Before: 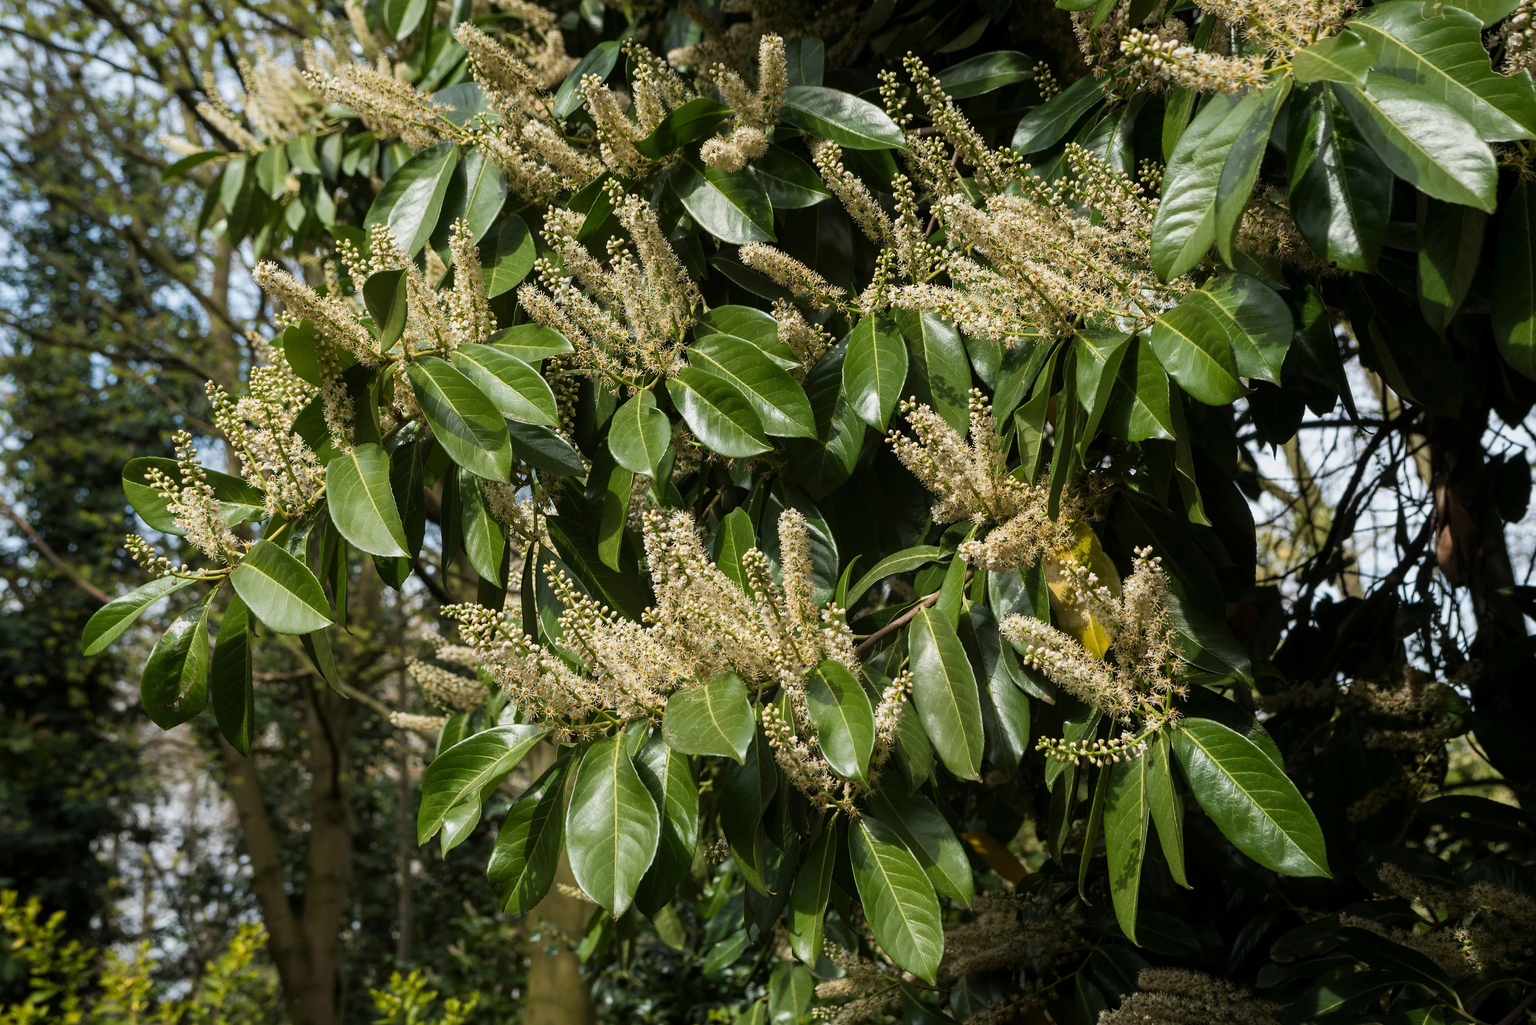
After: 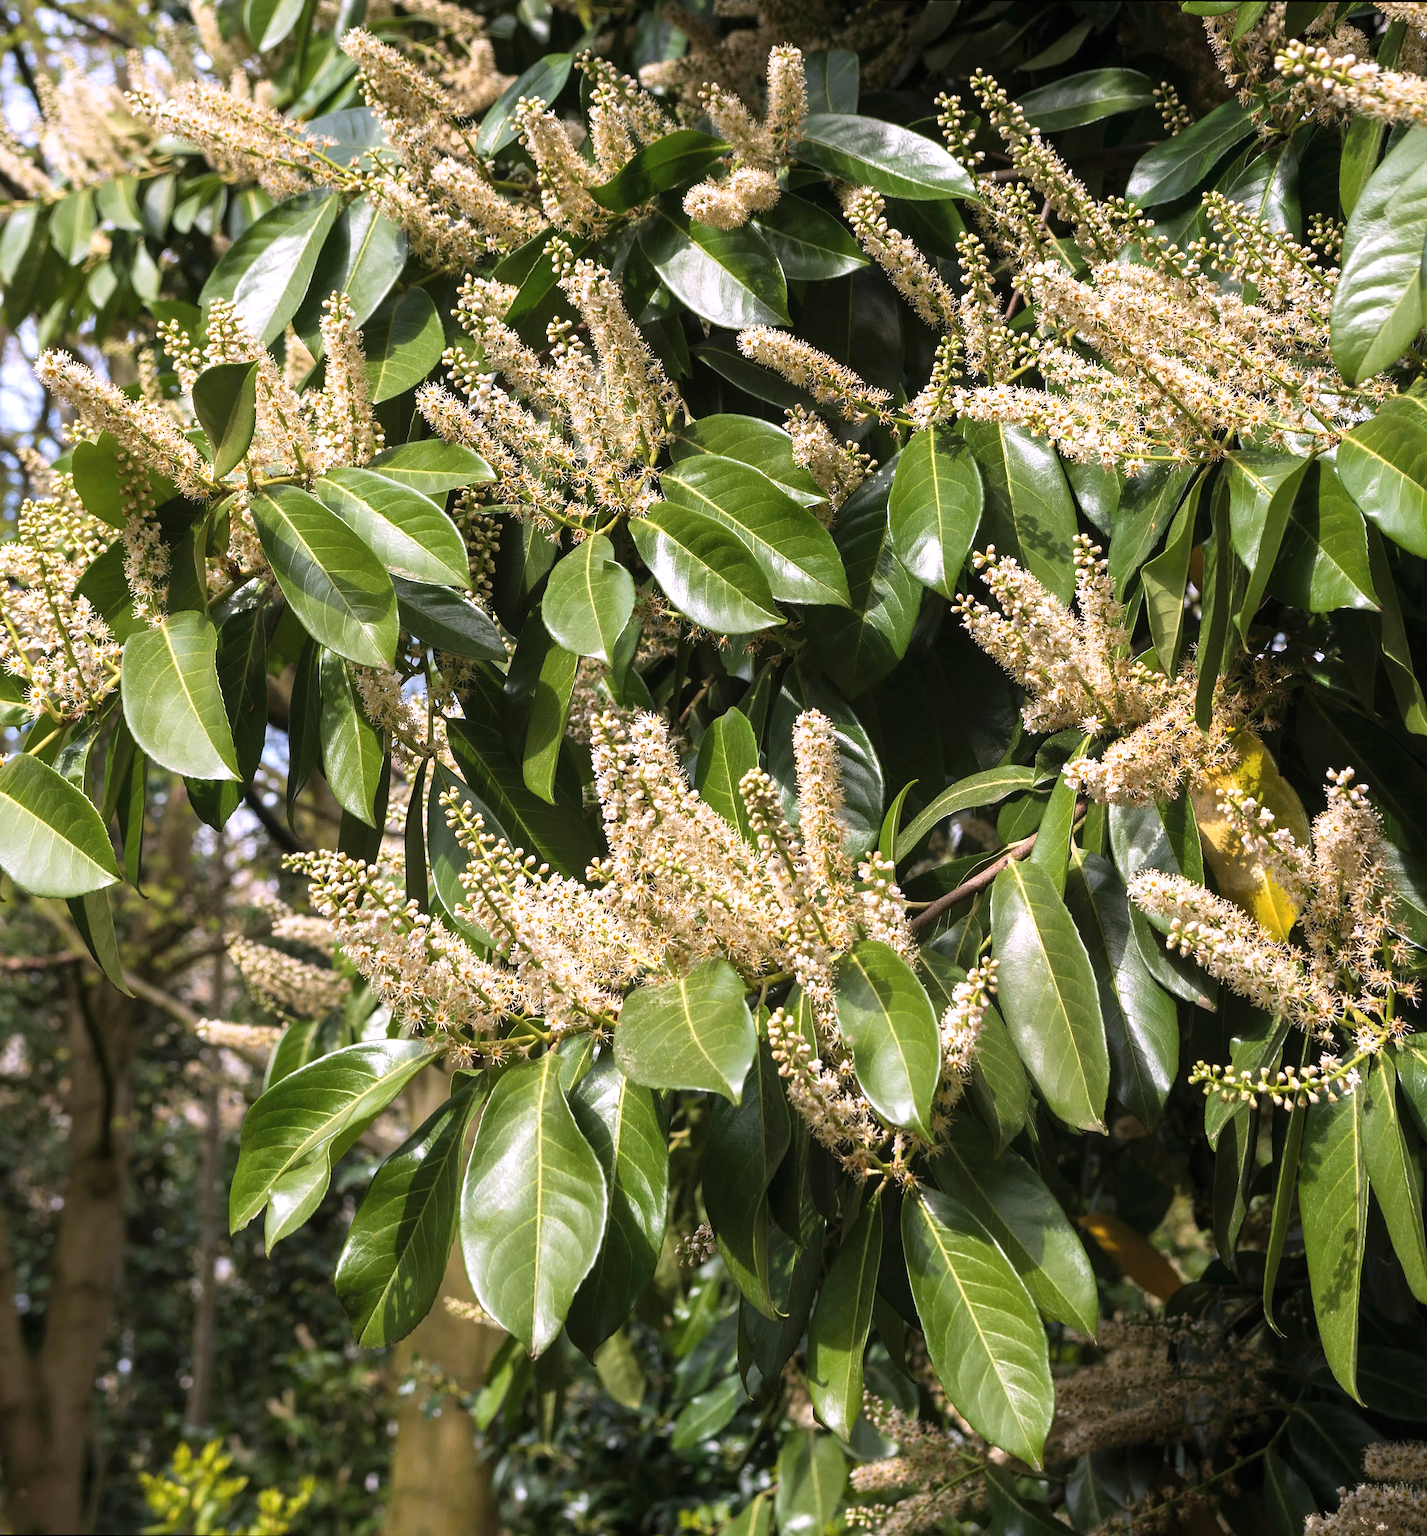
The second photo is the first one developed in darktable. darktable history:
crop and rotate: left 13.342%, right 19.991%
white balance: red 1.066, blue 1.119
exposure: black level correction 0, exposure 0.5 EV, compensate highlight preservation false
contrast brightness saturation: contrast 0.05, brightness 0.06, saturation 0.01
rotate and perspective: rotation 0.215°, lens shift (vertical) -0.139, crop left 0.069, crop right 0.939, crop top 0.002, crop bottom 0.996
